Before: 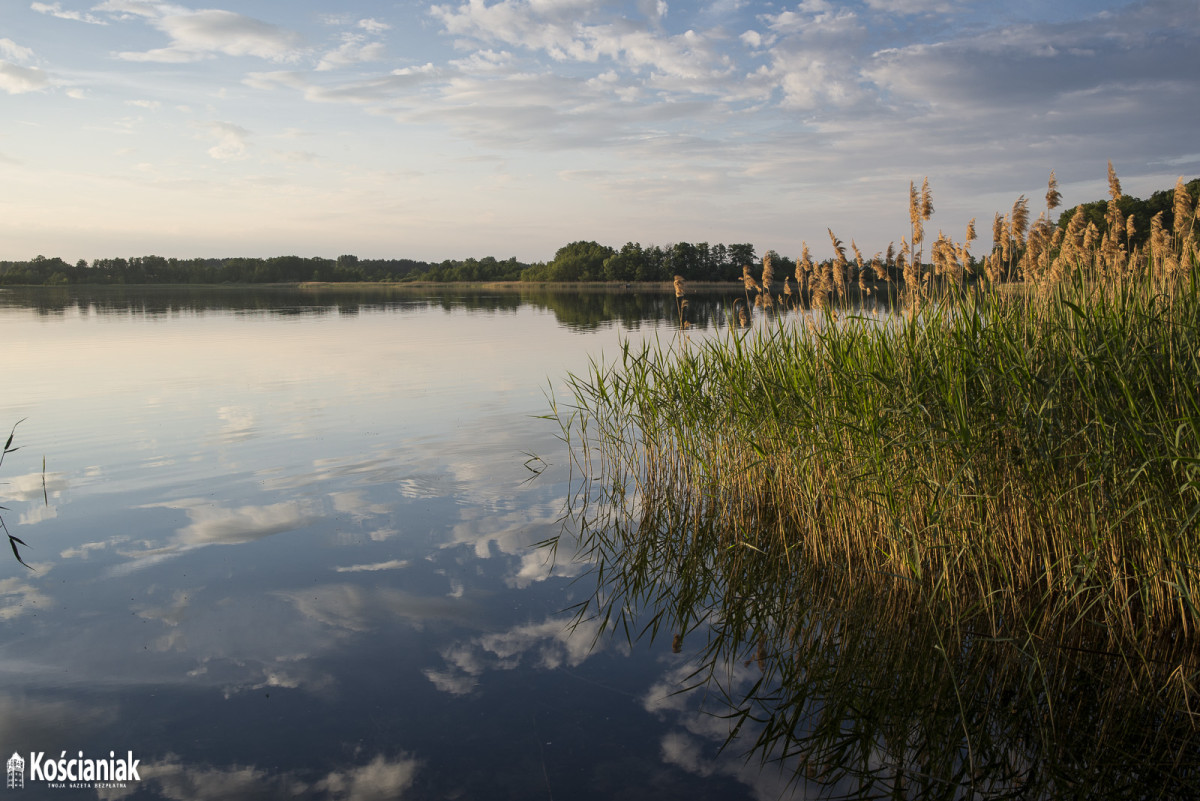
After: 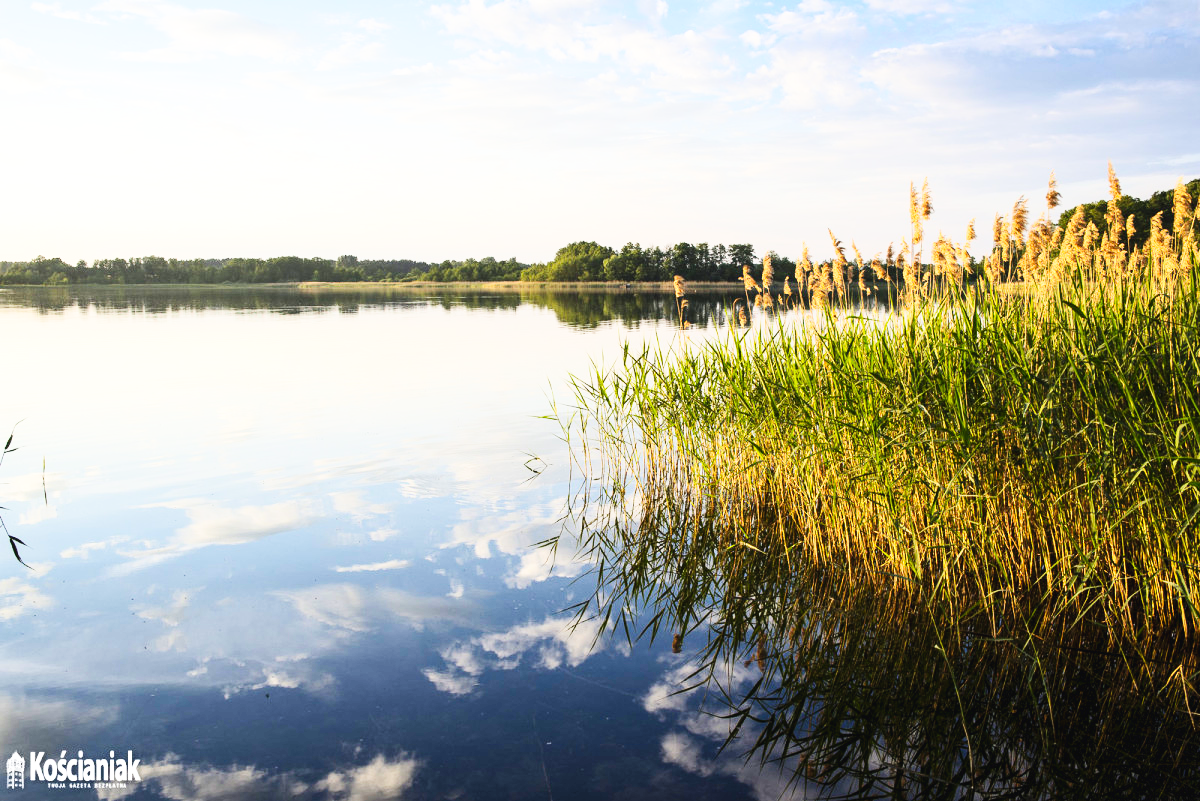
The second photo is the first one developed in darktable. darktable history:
contrast brightness saturation: contrast 0.2, brightness 0.16, saturation 0.22
base curve: curves: ch0 [(0, 0.003) (0.001, 0.002) (0.006, 0.004) (0.02, 0.022) (0.048, 0.086) (0.094, 0.234) (0.162, 0.431) (0.258, 0.629) (0.385, 0.8) (0.548, 0.918) (0.751, 0.988) (1, 1)], preserve colors none
exposure: exposure 0.127 EV, compensate highlight preservation false
